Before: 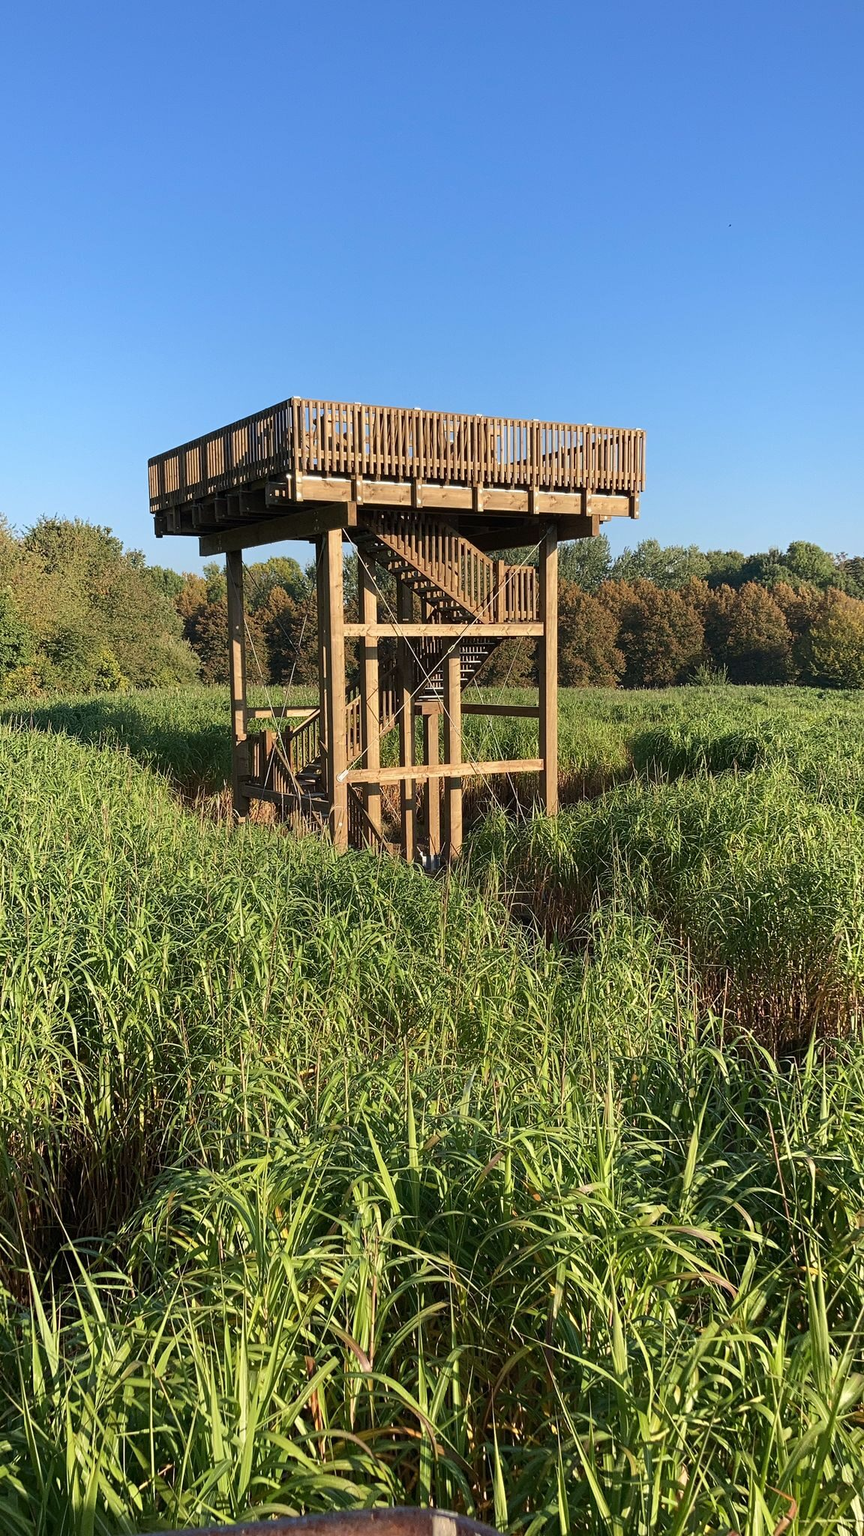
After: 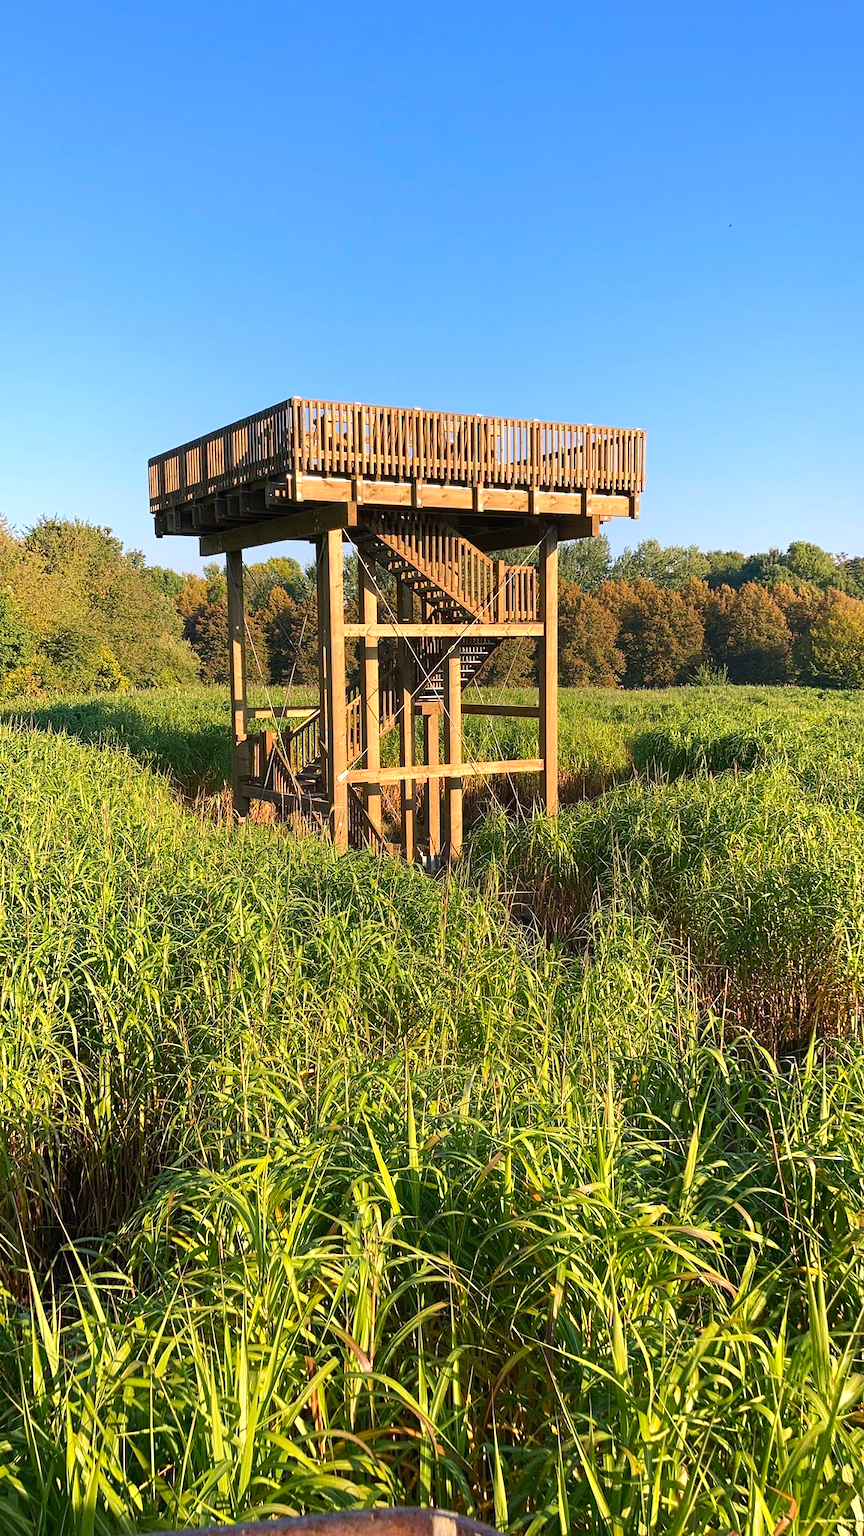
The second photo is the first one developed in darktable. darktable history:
color balance rgb: highlights gain › chroma 2.364%, highlights gain › hue 36.67°, linear chroma grading › global chroma 15.248%, perceptual saturation grading › global saturation 0.997%, perceptual brilliance grading › global brilliance 9.843%, perceptual brilliance grading › shadows 15.831%, global vibrance 9.536%
